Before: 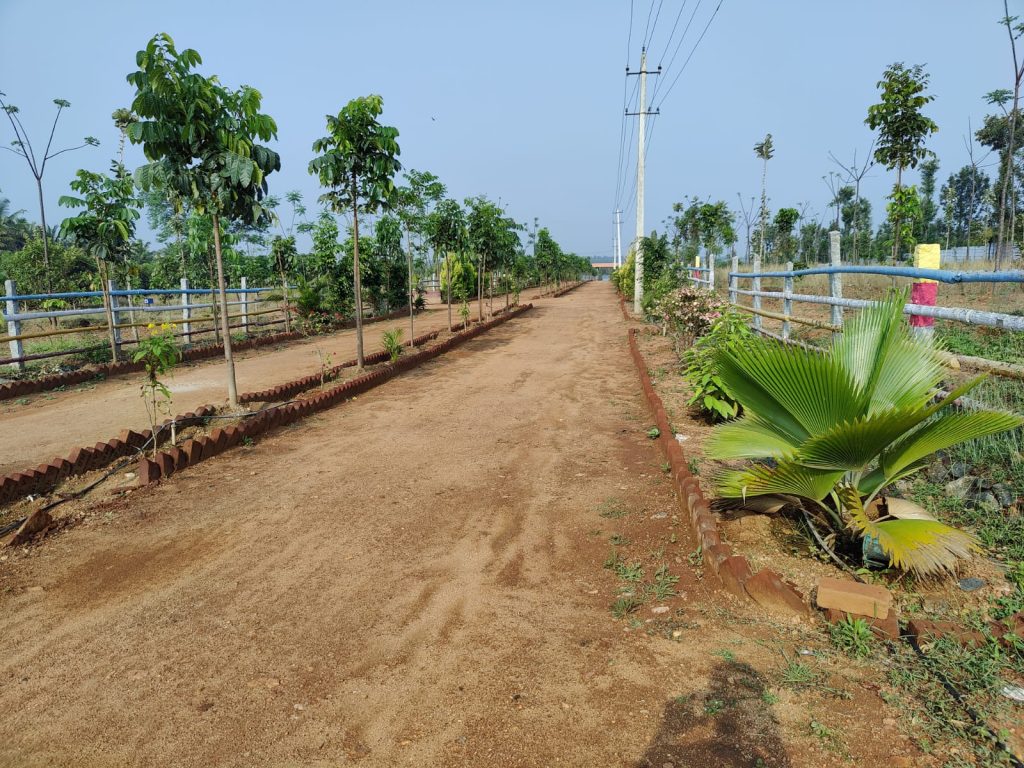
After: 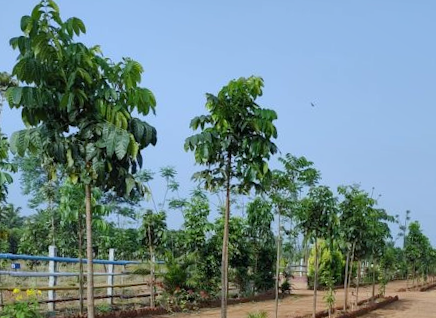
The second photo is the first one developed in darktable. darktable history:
rotate and perspective: rotation 4.1°, automatic cropping off
shadows and highlights: soften with gaussian
white balance: red 0.976, blue 1.04
crop: left 15.452%, top 5.459%, right 43.956%, bottom 56.62%
